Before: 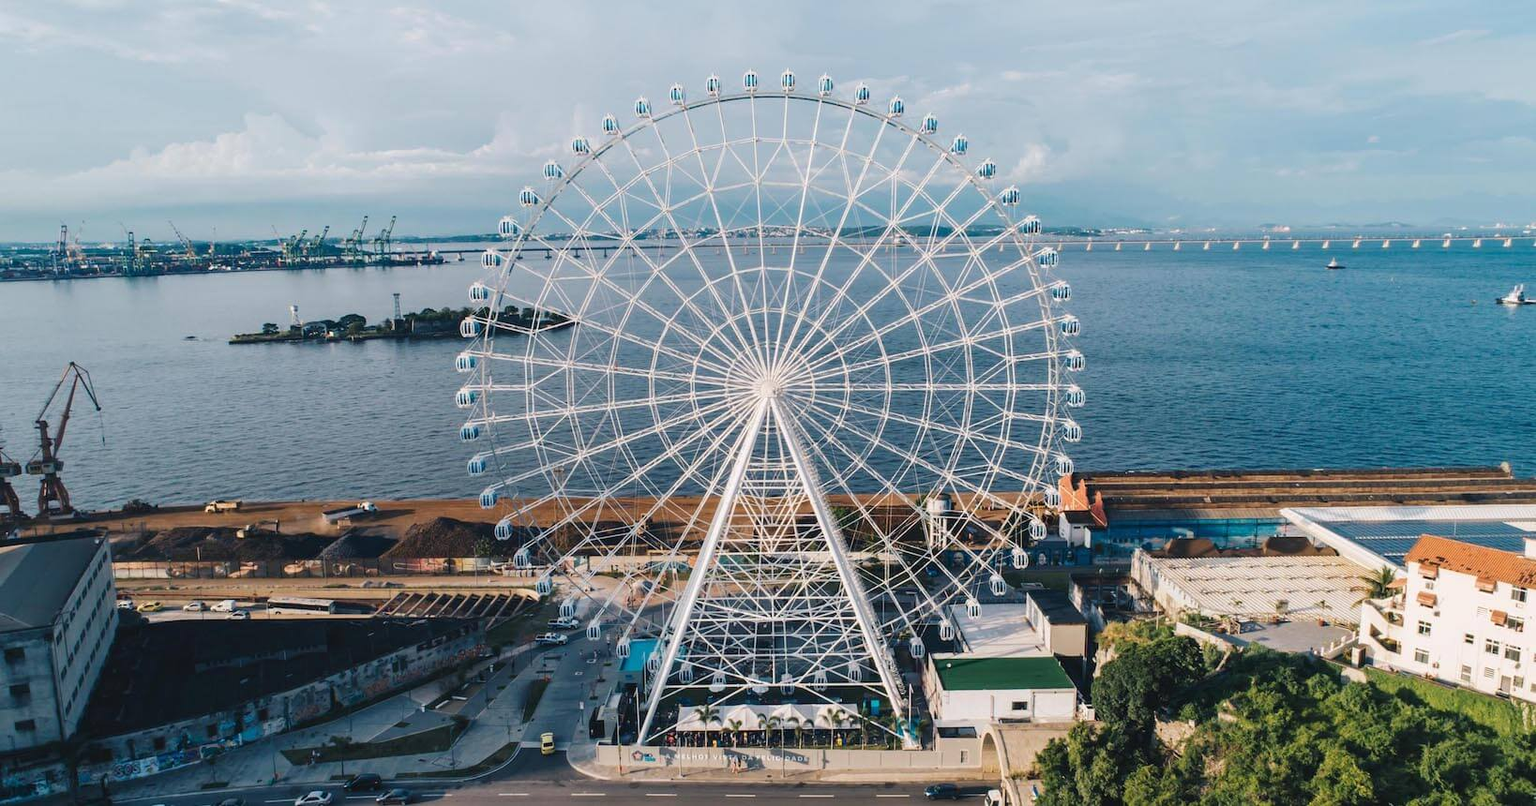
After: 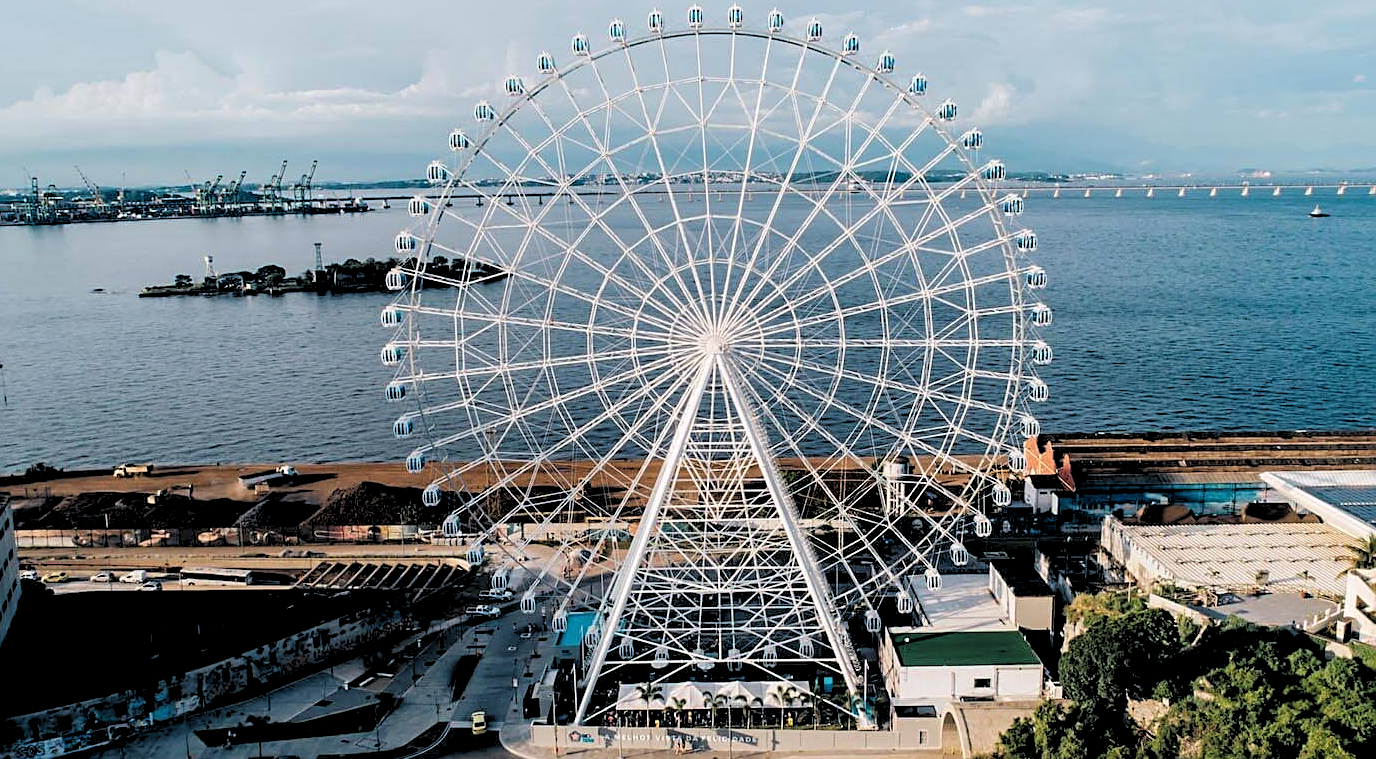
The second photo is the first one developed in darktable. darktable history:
sharpen: on, module defaults
exposure: exposure -0.05 EV
rgb levels: levels [[0.029, 0.461, 0.922], [0, 0.5, 1], [0, 0.5, 1]]
crop: left 6.446%, top 8.188%, right 9.538%, bottom 3.548%
